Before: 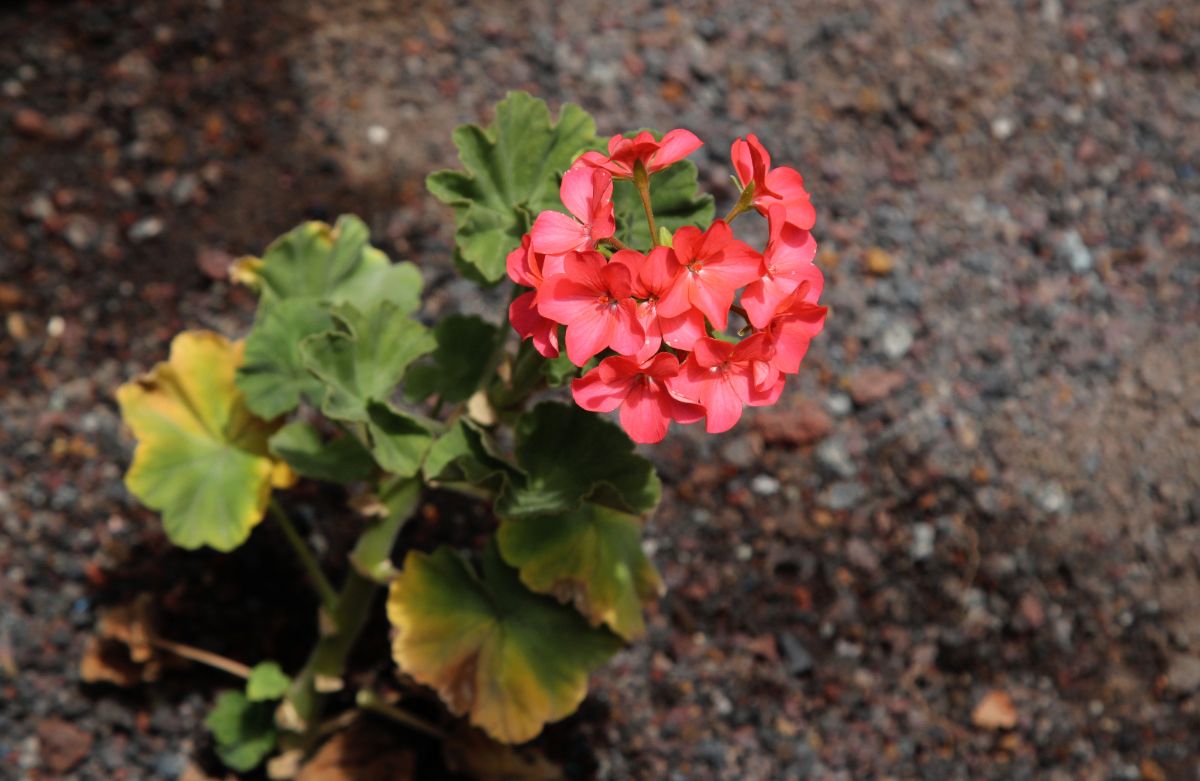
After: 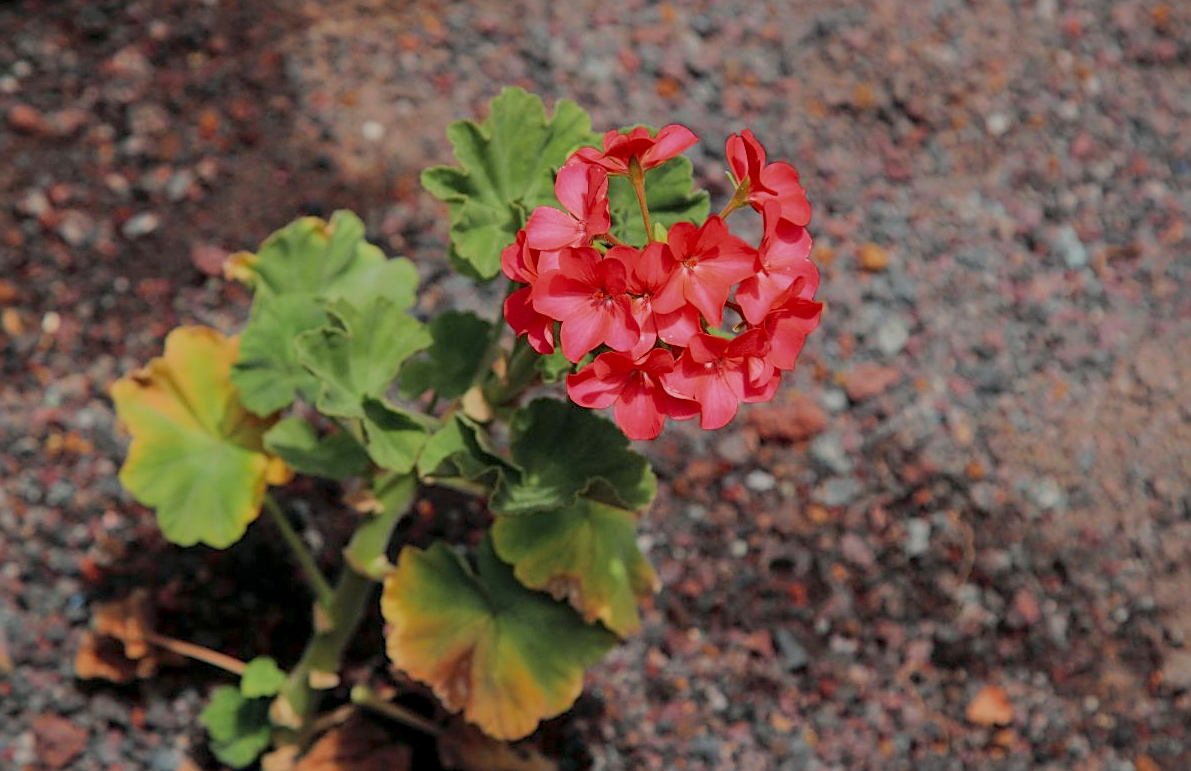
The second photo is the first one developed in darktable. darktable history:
filmic rgb: black relative exposure -15.95 EV, white relative exposure 7.94 EV, hardness 4.12, latitude 49.42%, contrast 0.507, color science v6 (2022)
tone curve: curves: ch0 [(0, 0.01) (0.037, 0.032) (0.131, 0.108) (0.275, 0.258) (0.483, 0.512) (0.61, 0.661) (0.696, 0.742) (0.792, 0.834) (0.911, 0.936) (0.997, 0.995)]; ch1 [(0, 0) (0.308, 0.29) (0.425, 0.411) (0.503, 0.502) (0.529, 0.543) (0.683, 0.706) (0.746, 0.77) (1, 1)]; ch2 [(0, 0) (0.225, 0.214) (0.334, 0.339) (0.401, 0.415) (0.485, 0.487) (0.502, 0.502) (0.525, 0.523) (0.545, 0.552) (0.587, 0.61) (0.636, 0.654) (0.711, 0.729) (0.845, 0.855) (0.998, 0.977)], color space Lab, independent channels, preserve colors none
shadows and highlights: radius 126.85, shadows 30.45, highlights -30.59, low approximation 0.01, soften with gaussian
crop: left 0.459%, top 0.541%, right 0.212%, bottom 0.734%
local contrast: on, module defaults
sharpen: on, module defaults
